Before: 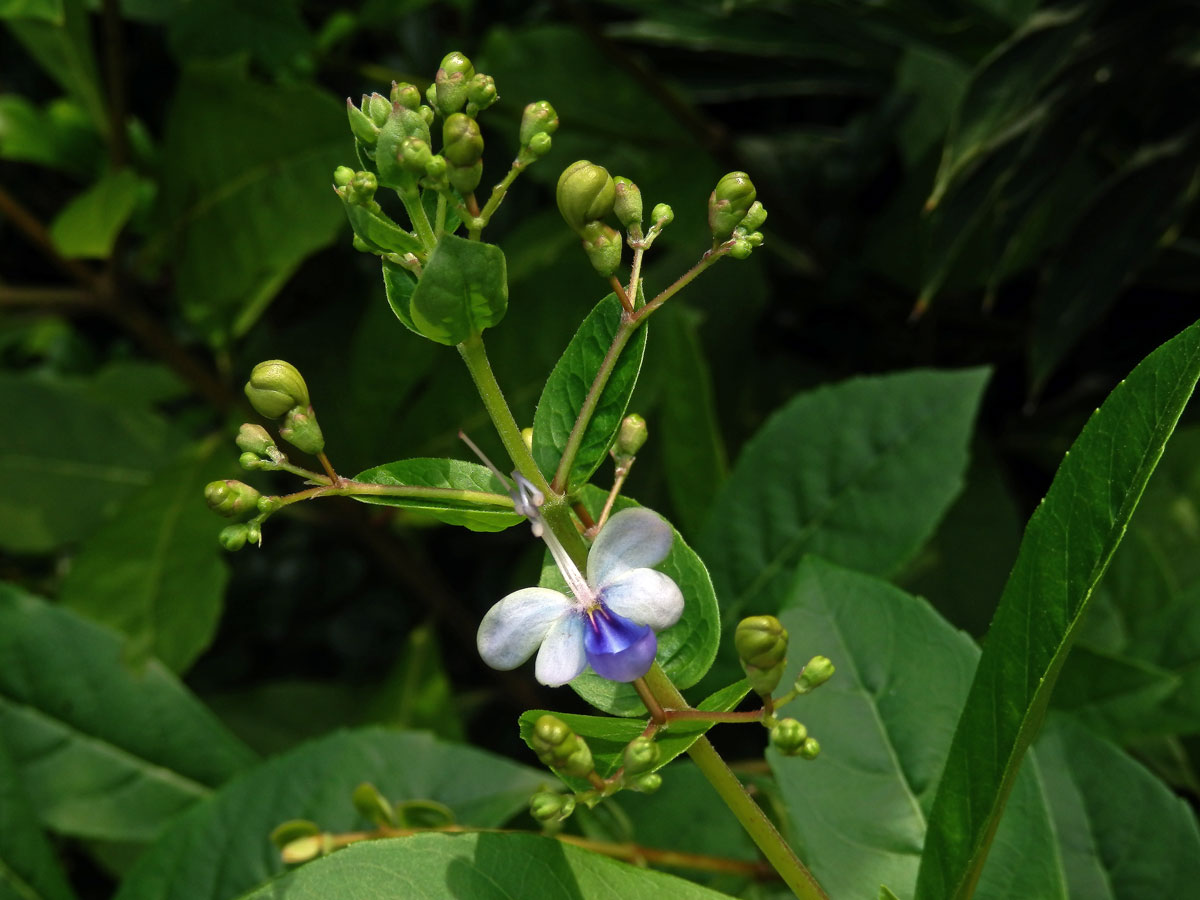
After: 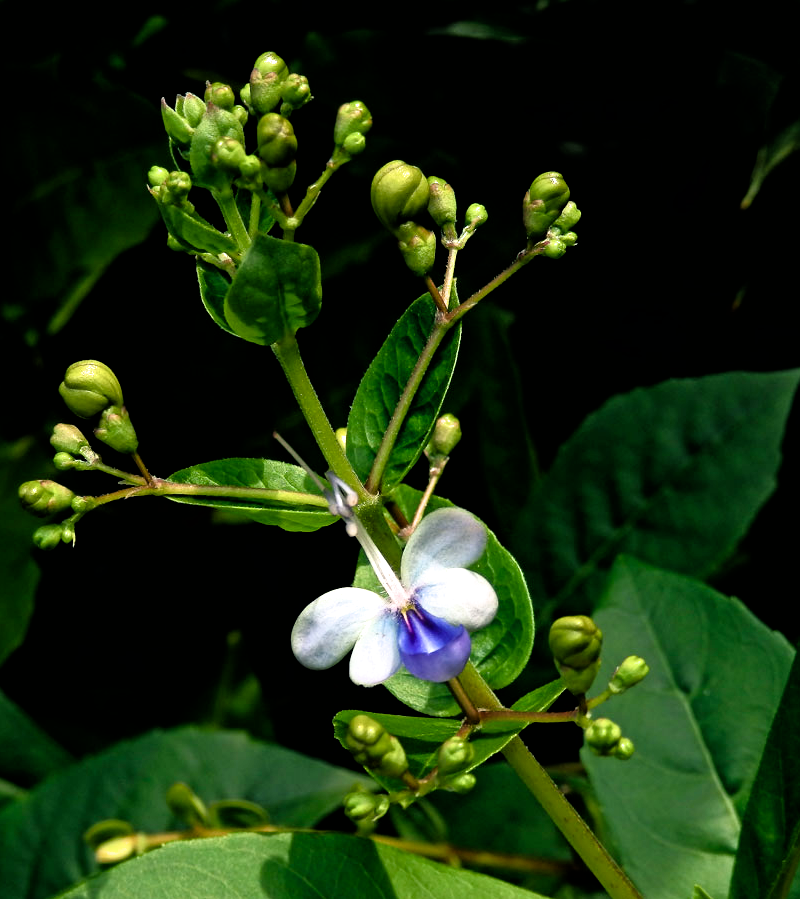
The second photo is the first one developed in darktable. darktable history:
crop and rotate: left 15.582%, right 17.731%
color balance rgb: shadows lift › chroma 5.499%, shadows lift › hue 238.33°, power › hue 323.7°, perceptual saturation grading › global saturation 19.458%
filmic rgb: black relative exposure -3.63 EV, white relative exposure 2.13 EV, threshold 5.99 EV, hardness 3.63, enable highlight reconstruction true
